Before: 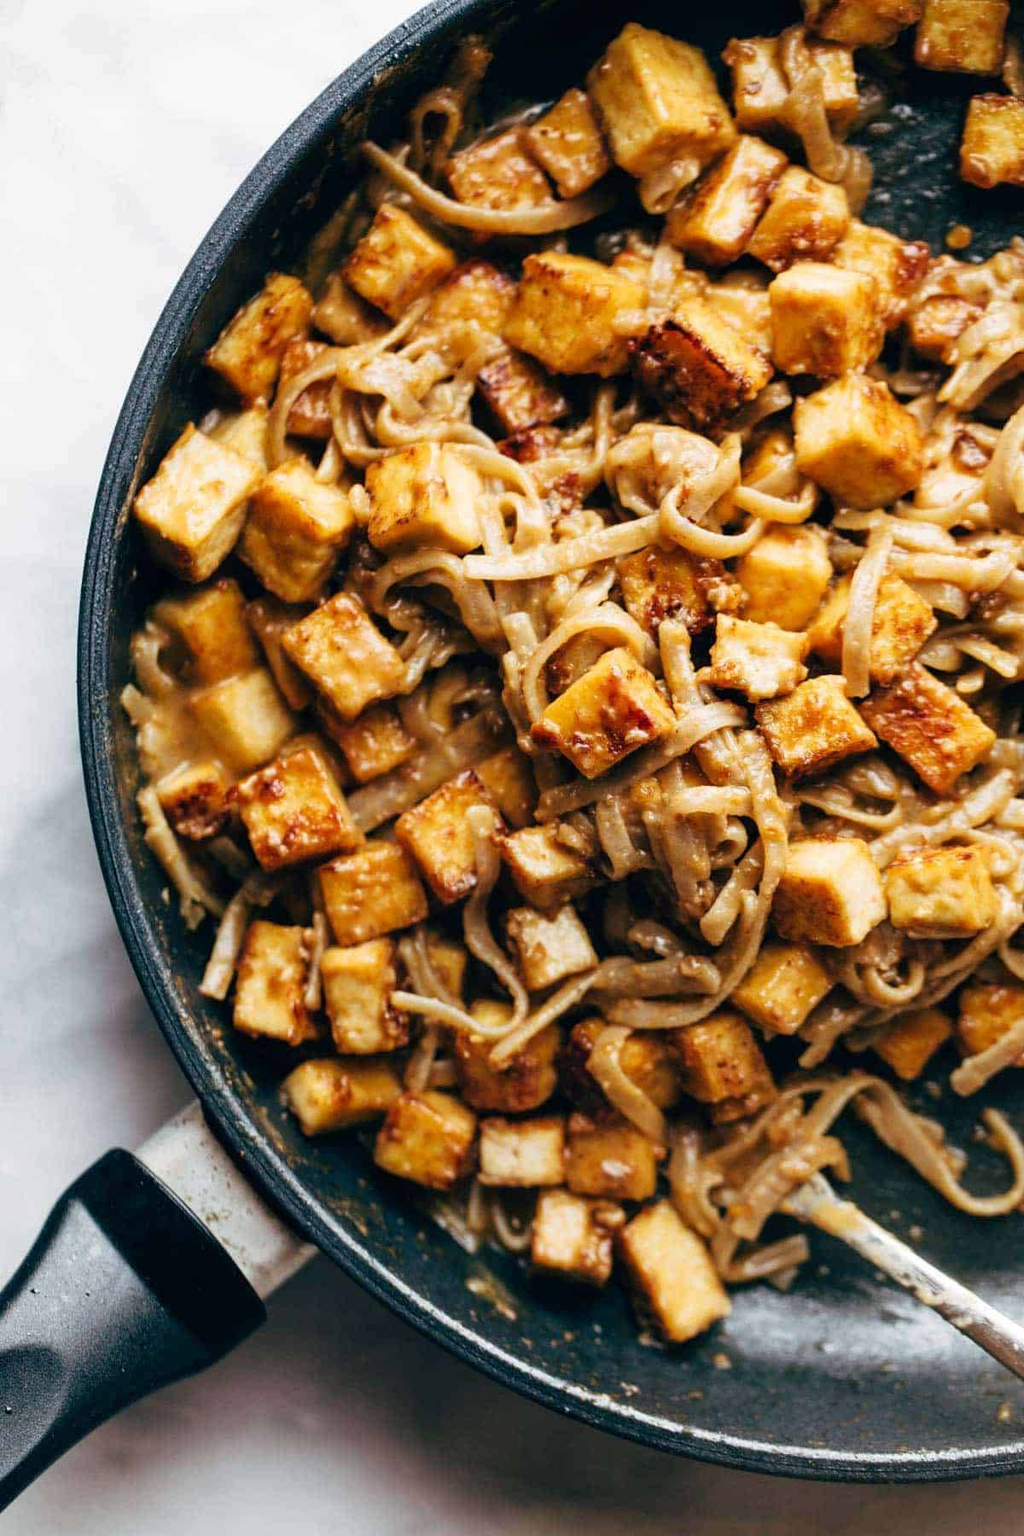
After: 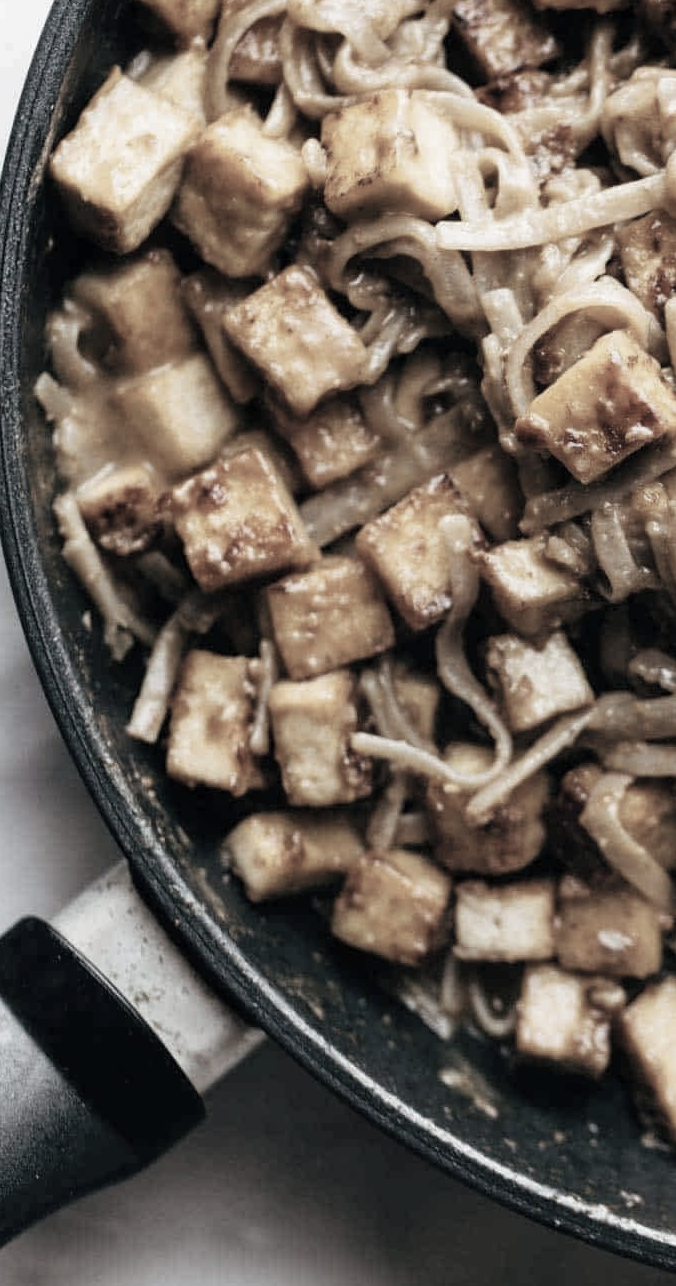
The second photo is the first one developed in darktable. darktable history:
crop: left 8.966%, top 23.852%, right 34.699%, bottom 4.703%
color zones: curves: ch1 [(0, 0.153) (0.143, 0.15) (0.286, 0.151) (0.429, 0.152) (0.571, 0.152) (0.714, 0.151) (0.857, 0.151) (1, 0.153)]
